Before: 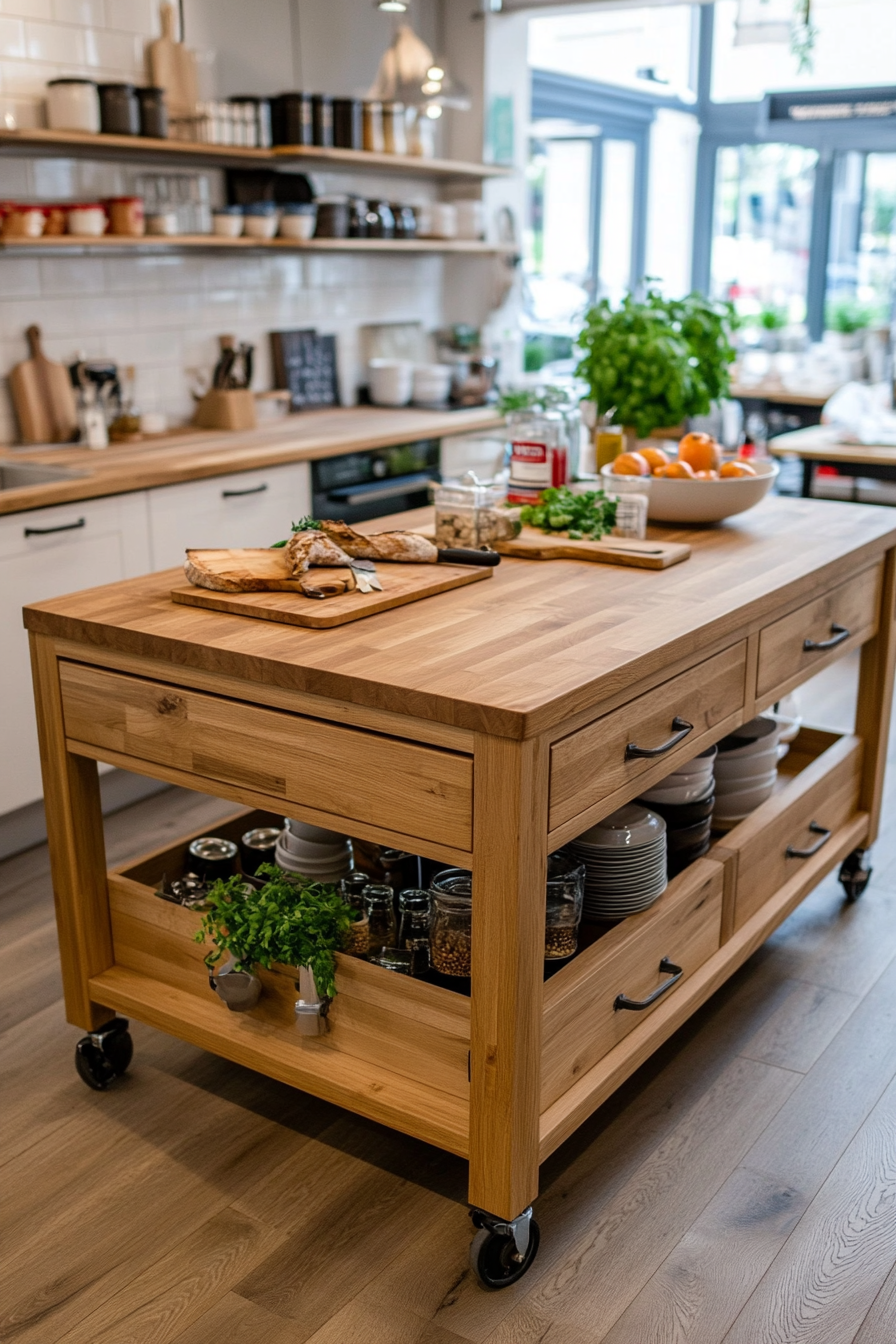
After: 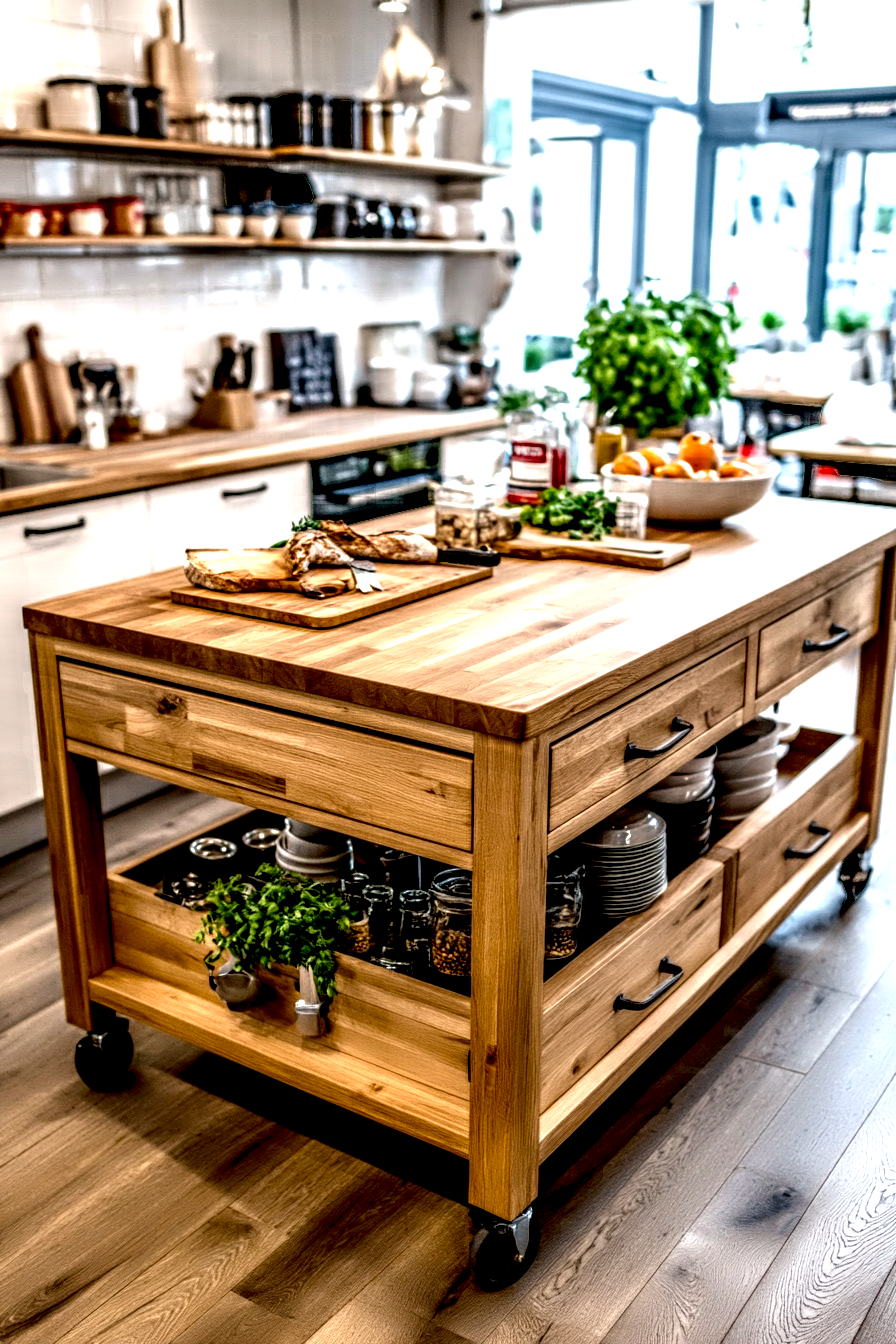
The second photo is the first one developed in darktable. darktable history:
local contrast: highlights 4%, shadows 4%, detail 182%
contrast equalizer: y [[0.783, 0.666, 0.575, 0.77, 0.556, 0.501], [0.5 ×6], [0.5 ×6], [0, 0.02, 0.272, 0.399, 0.062, 0], [0 ×6]]
exposure: black level correction 0.012, exposure 0.701 EV, compensate exposure bias true, compensate highlight preservation false
